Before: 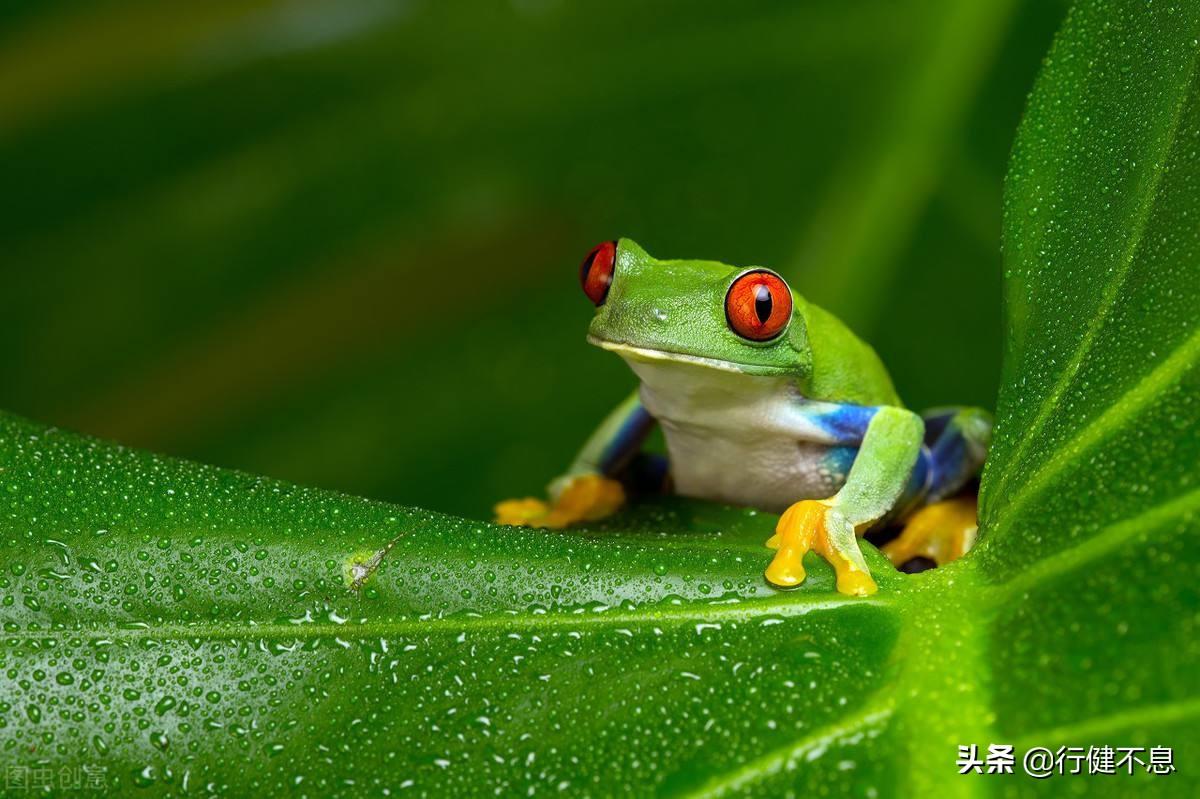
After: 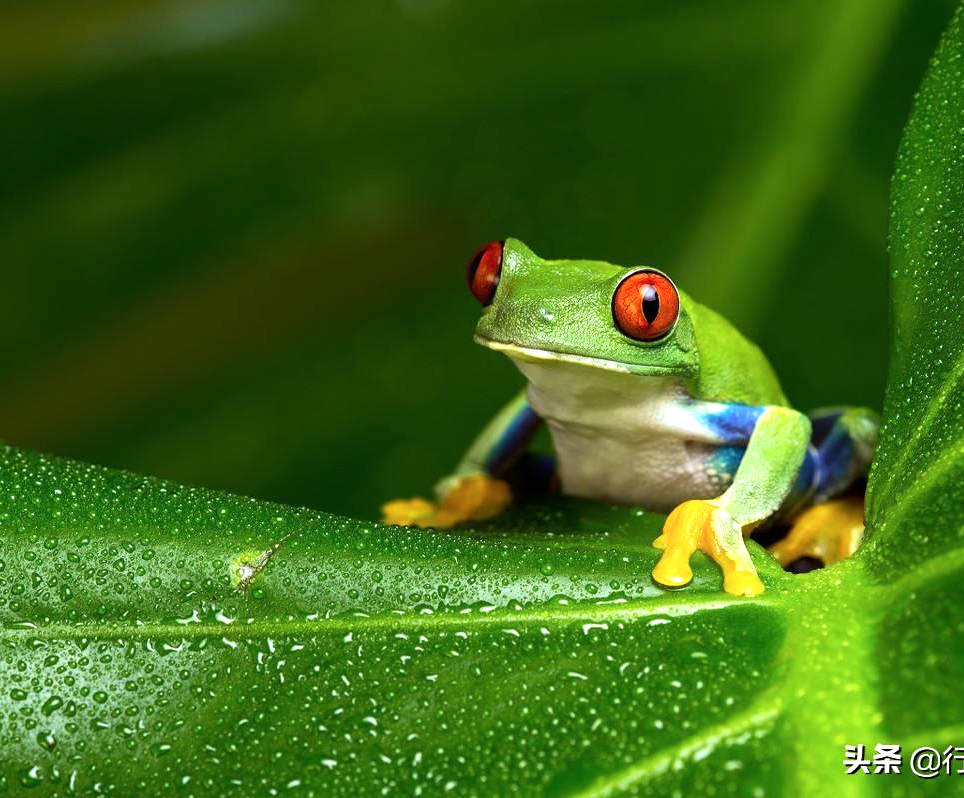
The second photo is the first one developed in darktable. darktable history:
crop and rotate: left 9.481%, right 10.167%
velvia: on, module defaults
tone equalizer: -8 EV -0.429 EV, -7 EV -0.359 EV, -6 EV -0.319 EV, -5 EV -0.195 EV, -3 EV 0.2 EV, -2 EV 0.332 EV, -1 EV 0.369 EV, +0 EV 0.441 EV, edges refinement/feathering 500, mask exposure compensation -1.57 EV, preserve details no
shadows and highlights: shadows -12.37, white point adjustment 4.11, highlights 28.48
